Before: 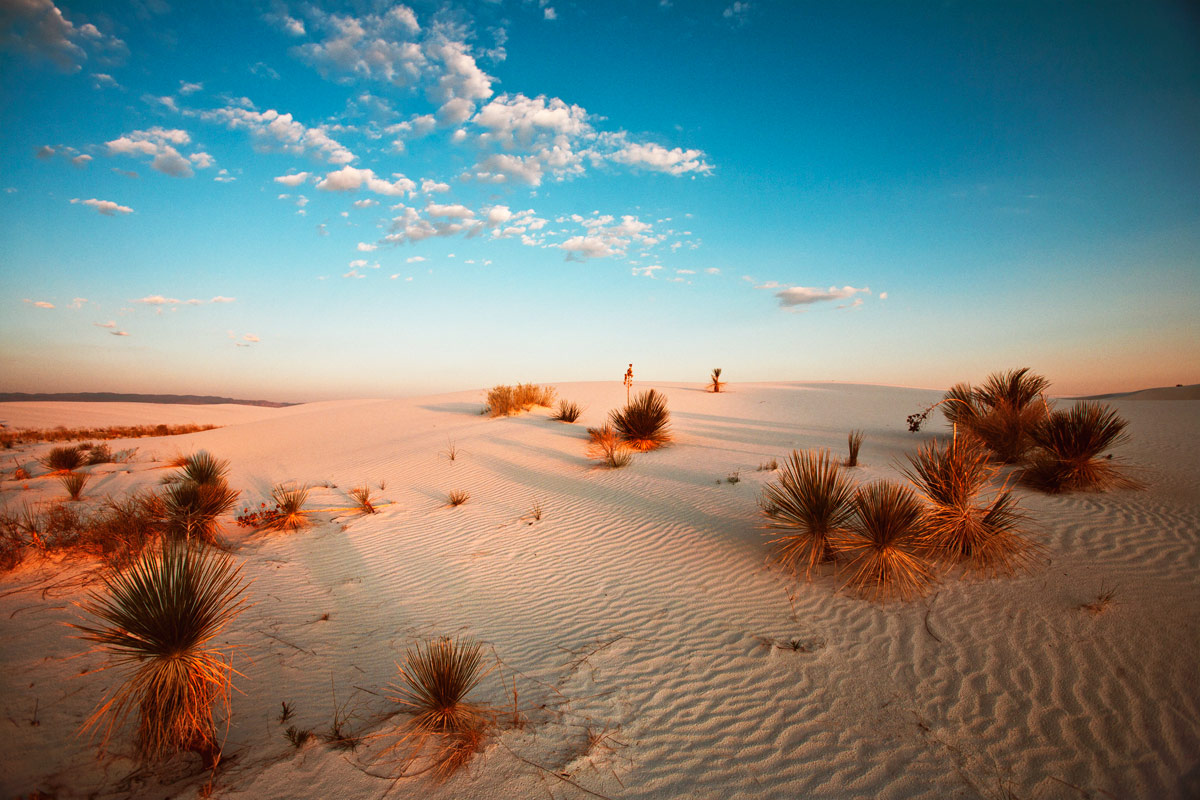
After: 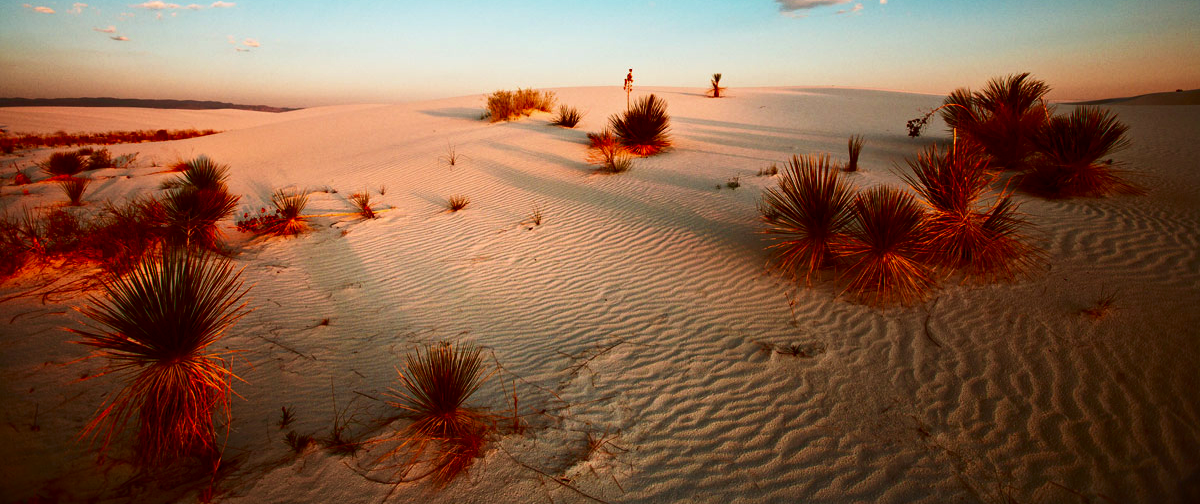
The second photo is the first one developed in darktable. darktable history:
contrast brightness saturation: contrast 0.13, brightness -0.22, saturation 0.141
velvia: strength 14.97%
crop and rotate: top 36.976%
